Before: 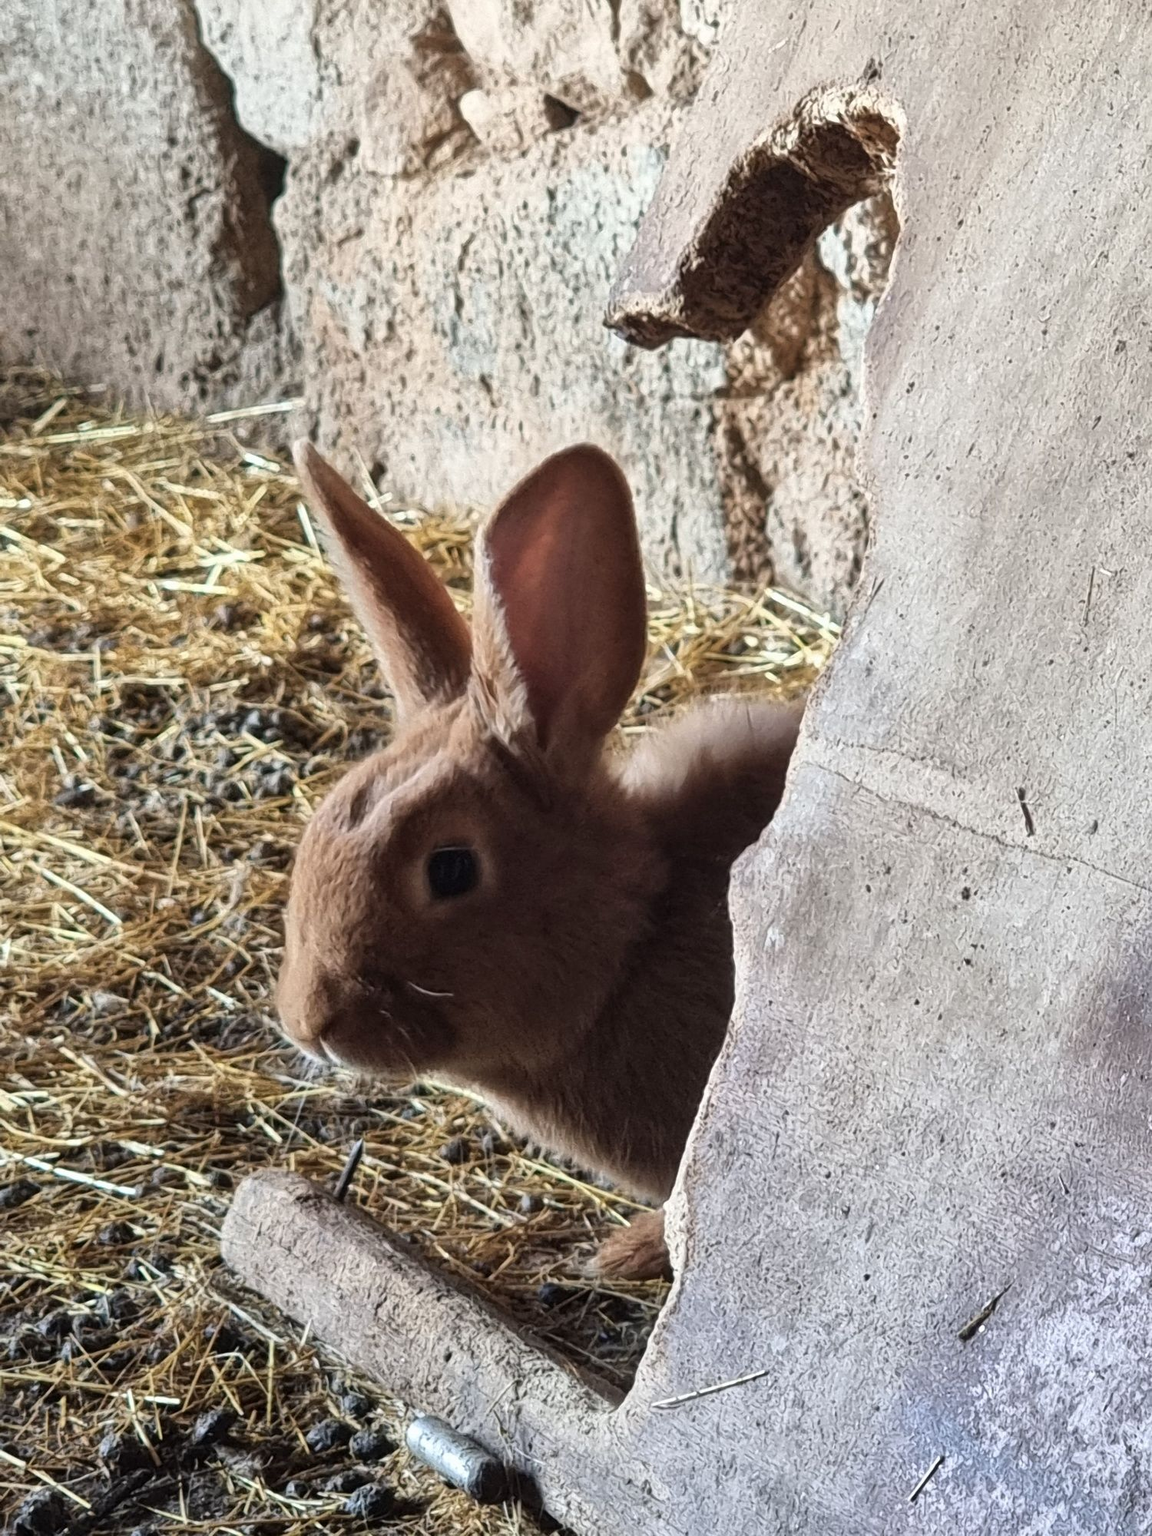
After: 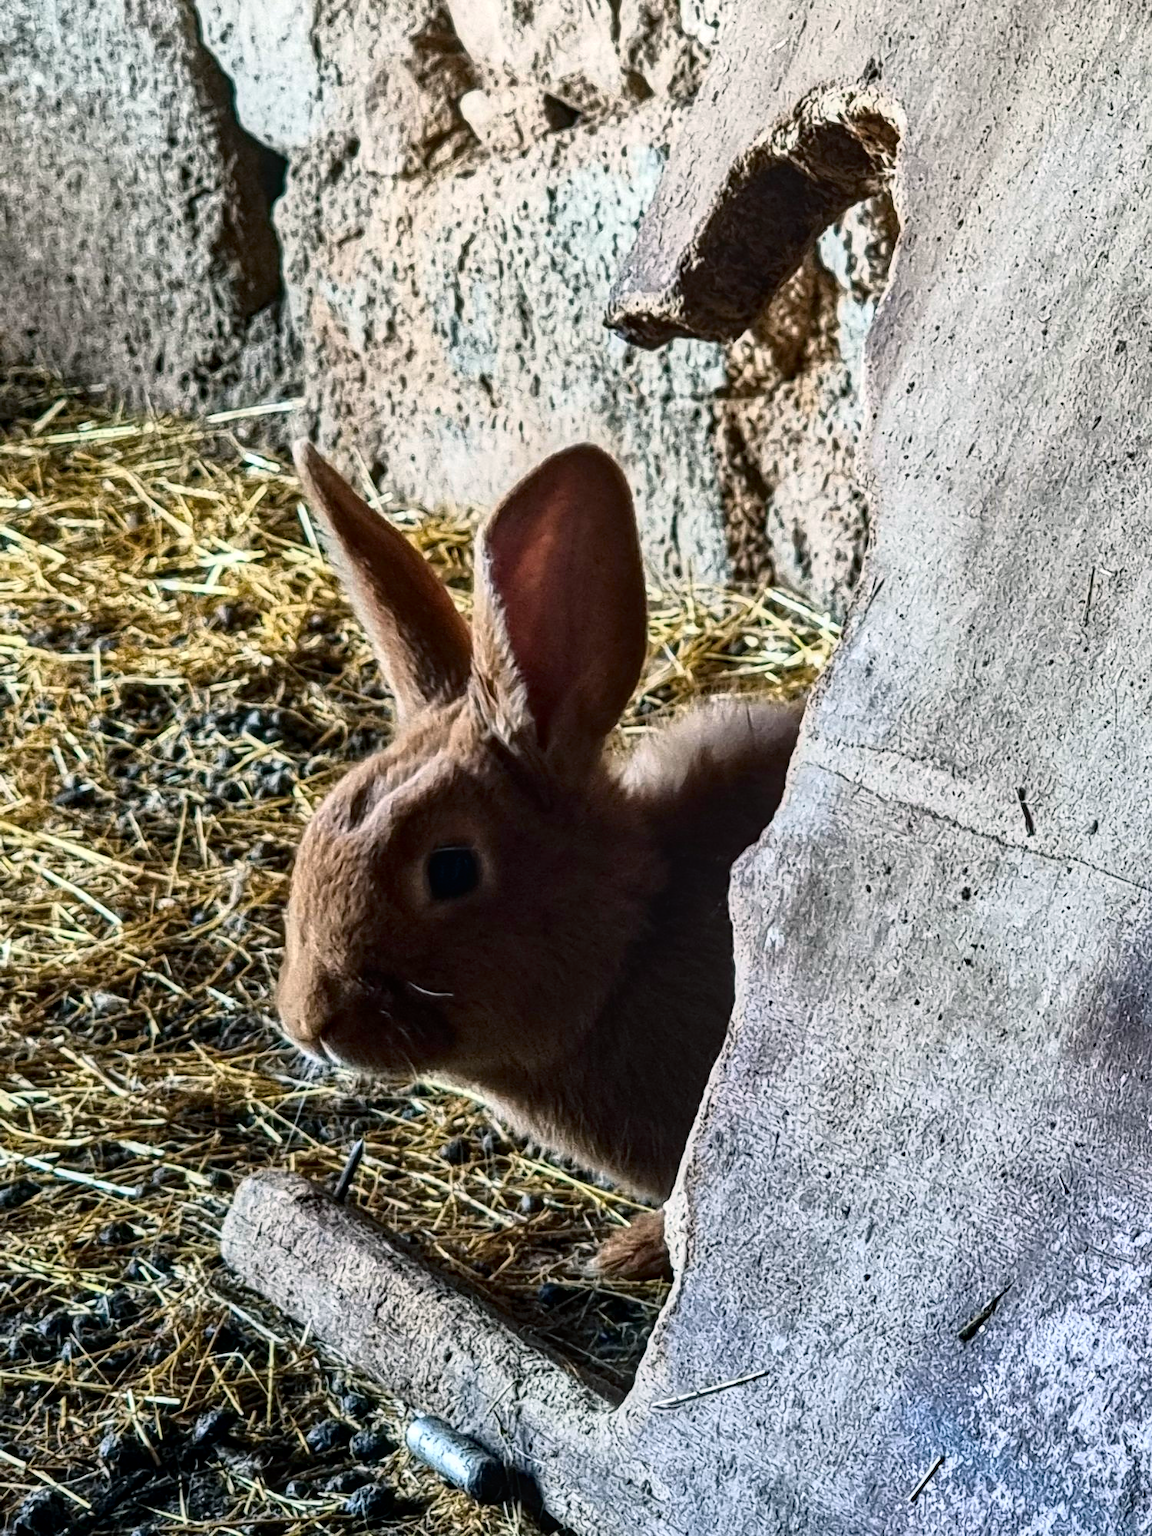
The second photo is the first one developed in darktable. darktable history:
color balance rgb: power › luminance -7.551%, power › chroma 1.099%, power › hue 215.62°, perceptual saturation grading › global saturation 30.126%
haze removal: compatibility mode true, adaptive false
tone curve: curves: ch0 [(0, 0) (0.042, 0.01) (0.223, 0.123) (0.59, 0.574) (0.802, 0.868) (1, 1)], color space Lab, independent channels, preserve colors none
shadows and highlights: shadows 29.17, highlights -28.81, low approximation 0.01, soften with gaussian
local contrast: on, module defaults
